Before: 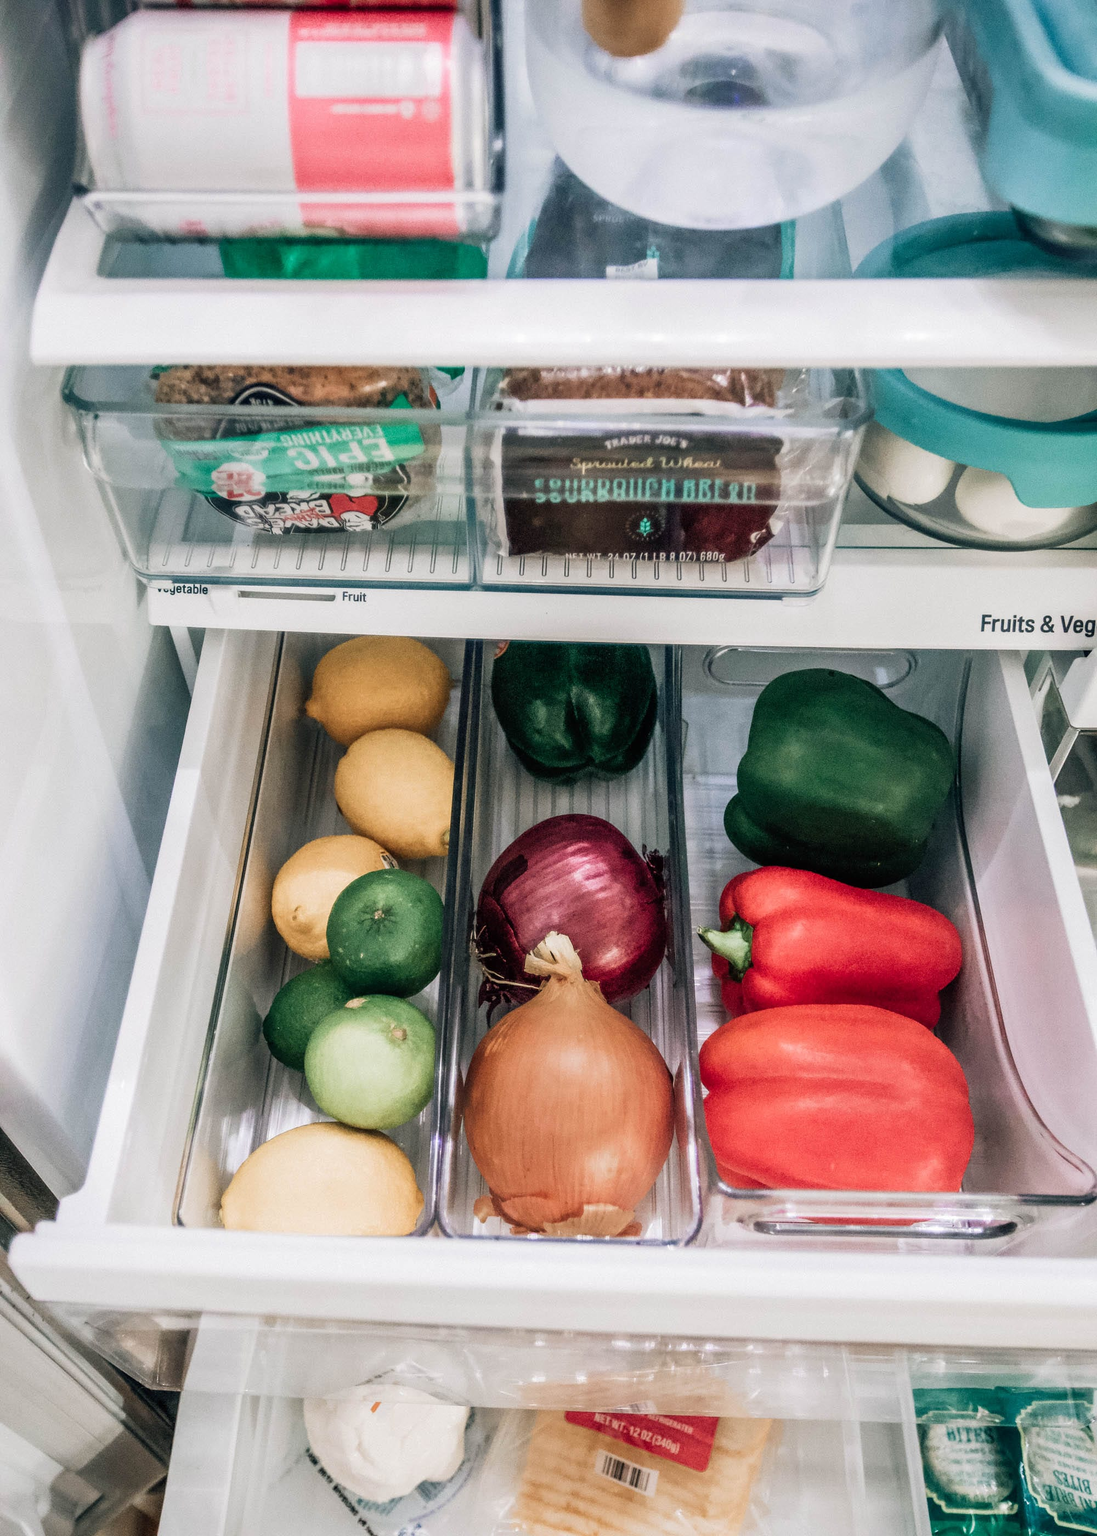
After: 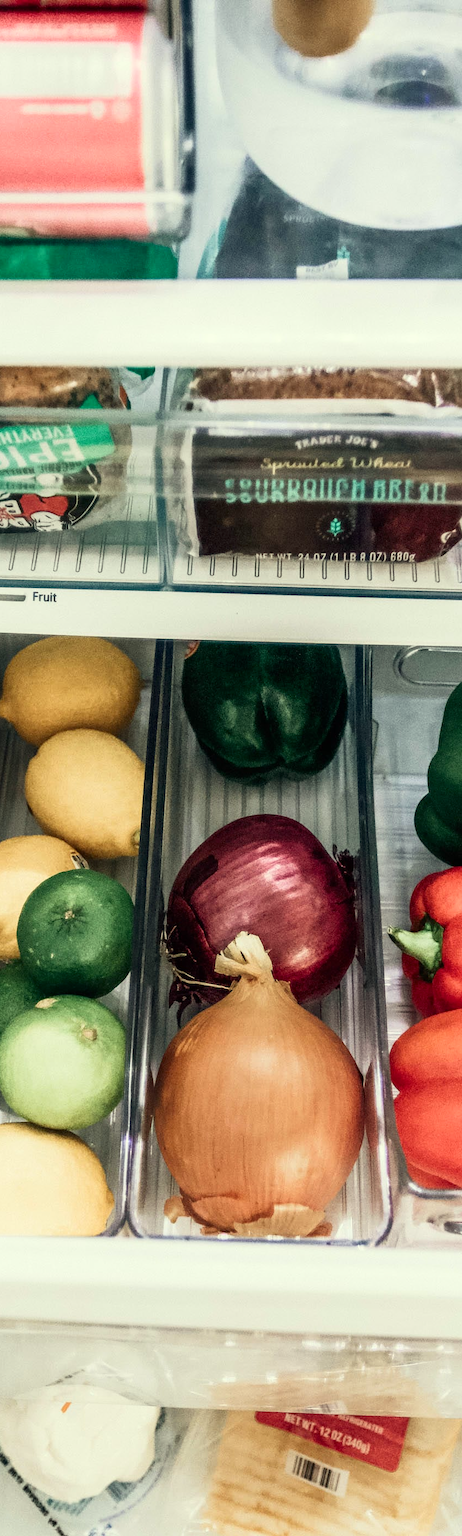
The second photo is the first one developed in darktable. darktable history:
crop: left 28.282%, right 29.527%
contrast brightness saturation: contrast 0.138
shadows and highlights: shadows -0.472, highlights 38.32
color correction: highlights a* -5.79, highlights b* 10.79
